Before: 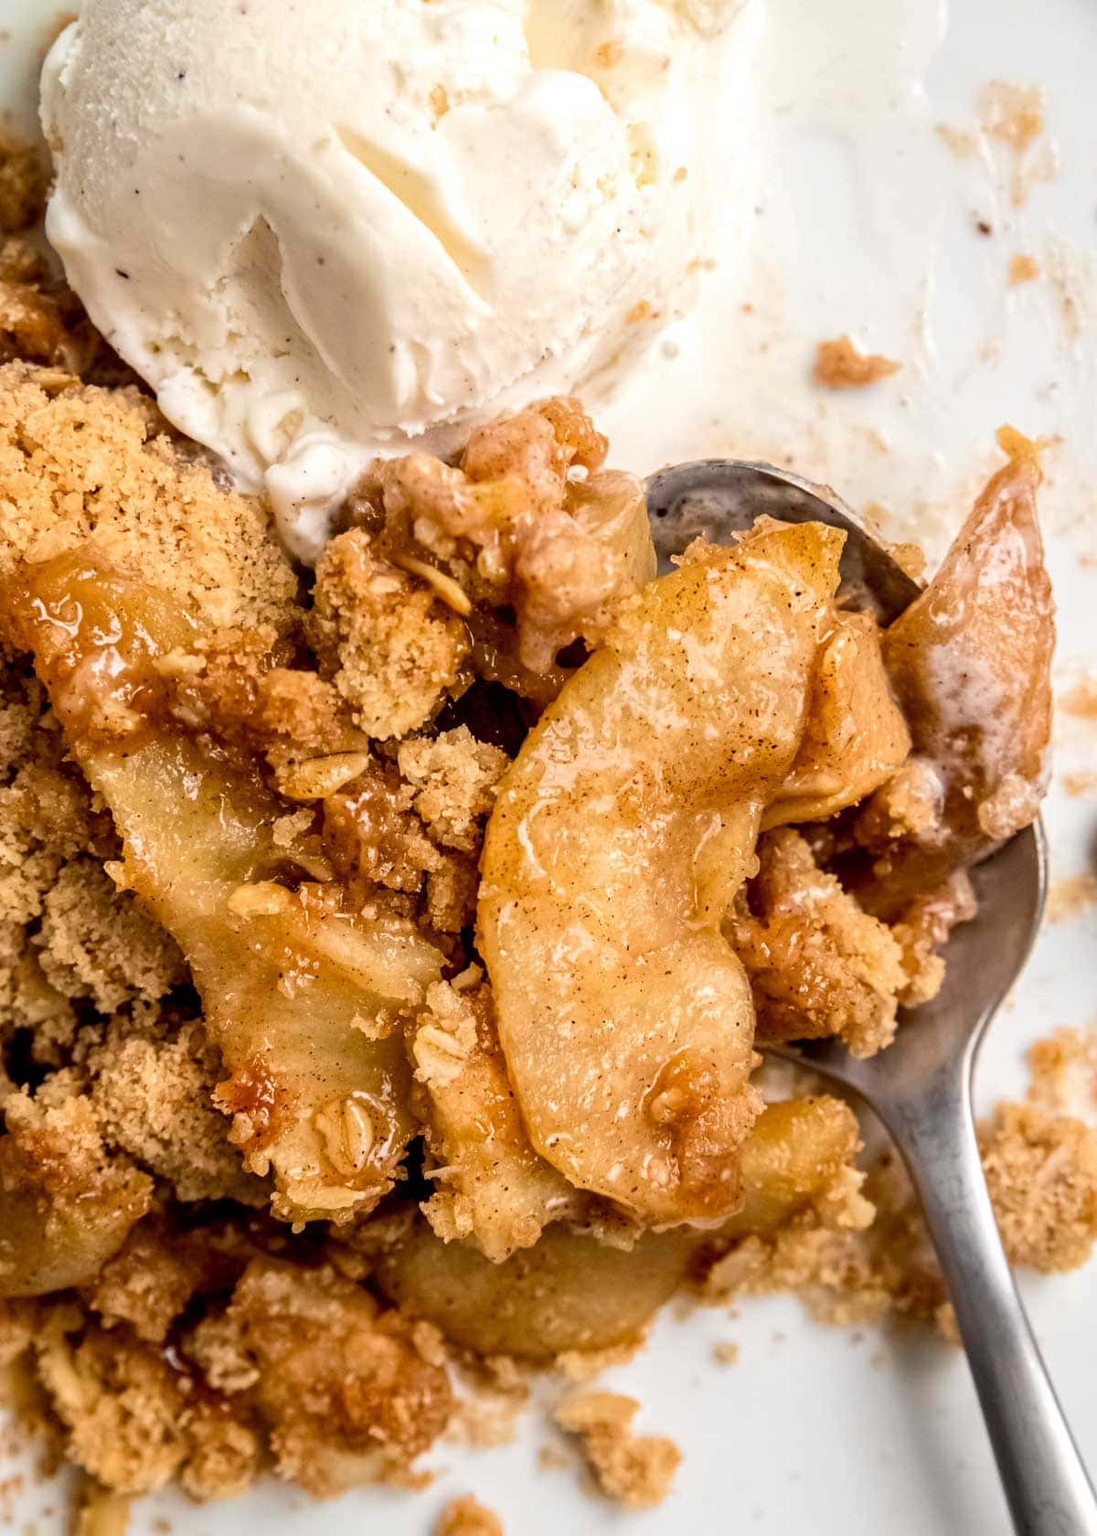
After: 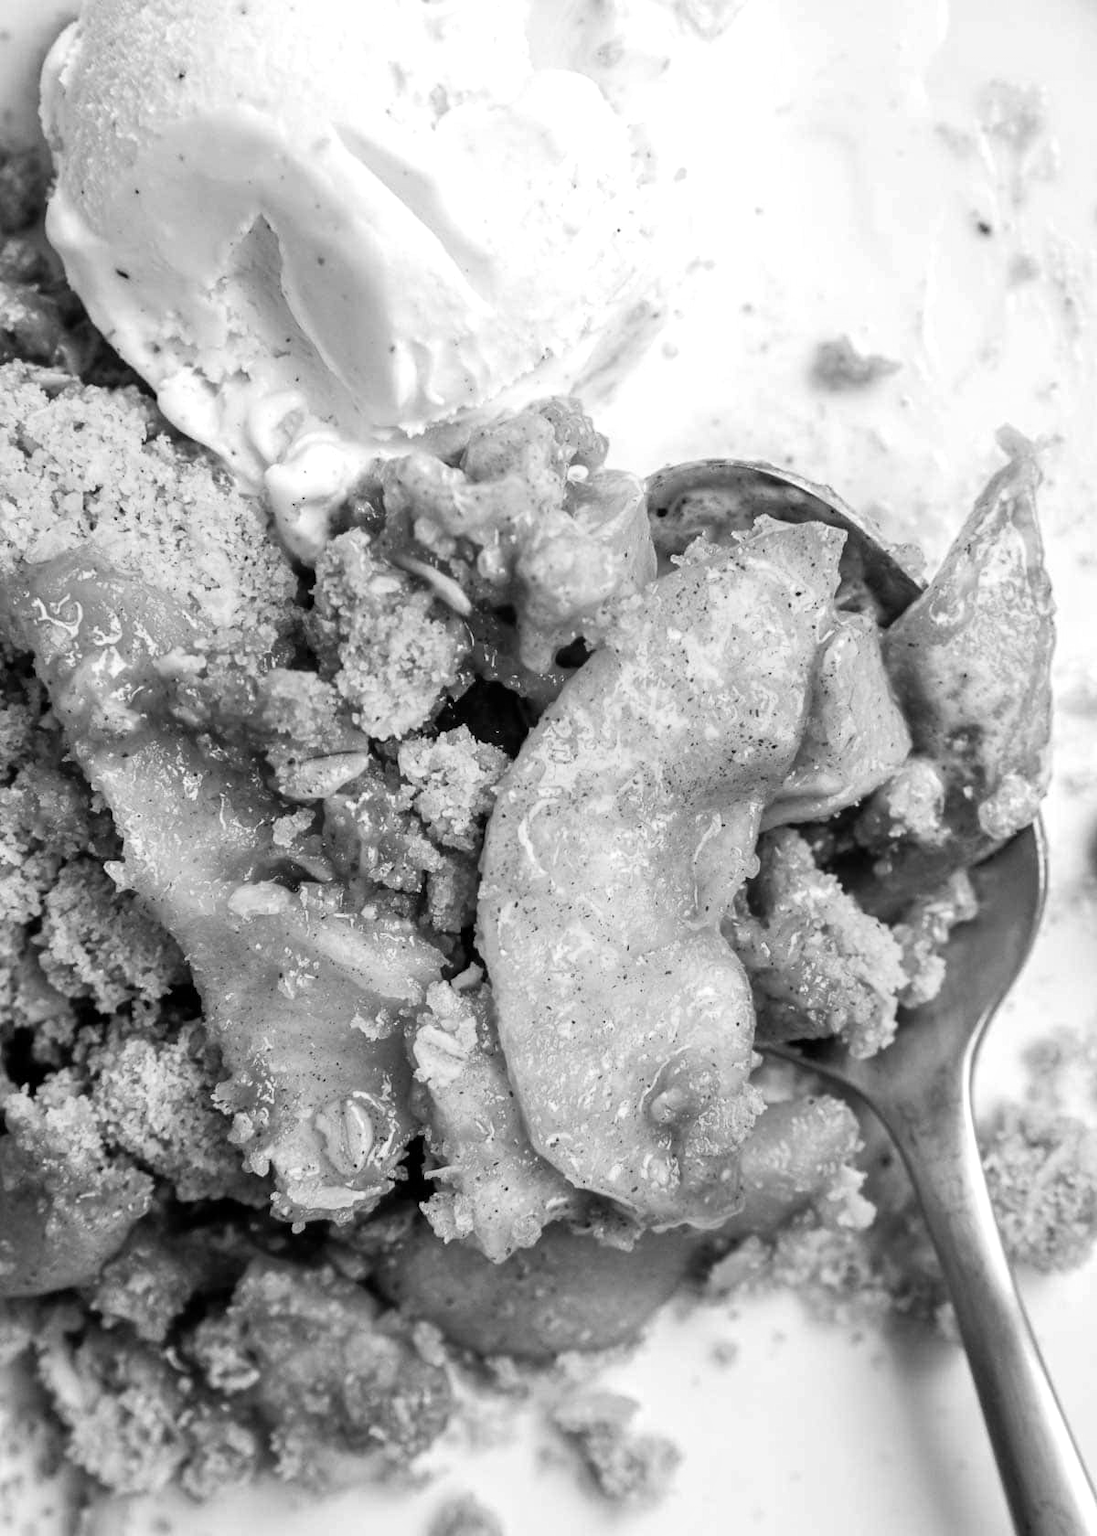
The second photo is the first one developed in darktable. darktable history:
monochrome: on, module defaults
white balance: red 1.188, blue 1.11
